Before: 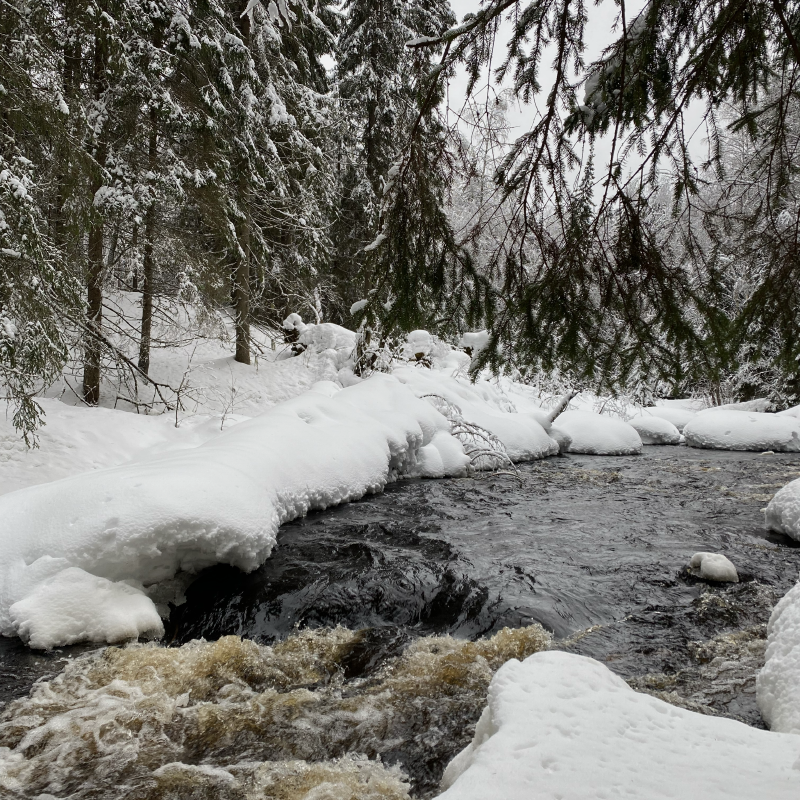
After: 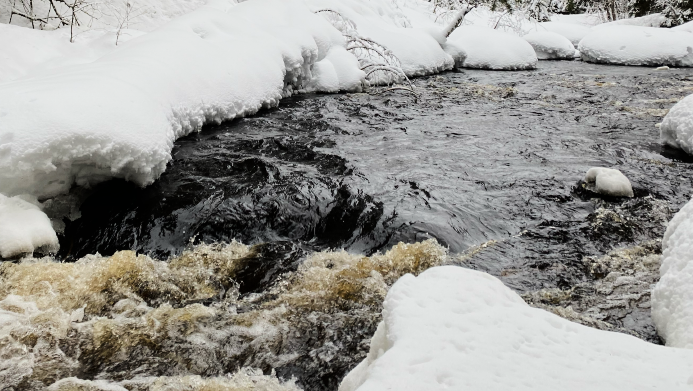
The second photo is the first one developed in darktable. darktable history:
tone curve: curves: ch0 [(0, 0) (0.11, 0.061) (0.256, 0.259) (0.398, 0.494) (0.498, 0.611) (0.65, 0.757) (0.835, 0.883) (1, 0.961)]; ch1 [(0, 0) (0.346, 0.307) (0.408, 0.369) (0.453, 0.457) (0.482, 0.479) (0.502, 0.498) (0.521, 0.51) (0.553, 0.554) (0.618, 0.65) (0.693, 0.727) (1, 1)]; ch2 [(0, 0) (0.366, 0.337) (0.434, 0.46) (0.485, 0.494) (0.5, 0.494) (0.511, 0.508) (0.537, 0.55) (0.579, 0.599) (0.621, 0.693) (1, 1)], color space Lab, linked channels, preserve colors none
crop and rotate: left 13.278%, top 48.156%, bottom 2.848%
